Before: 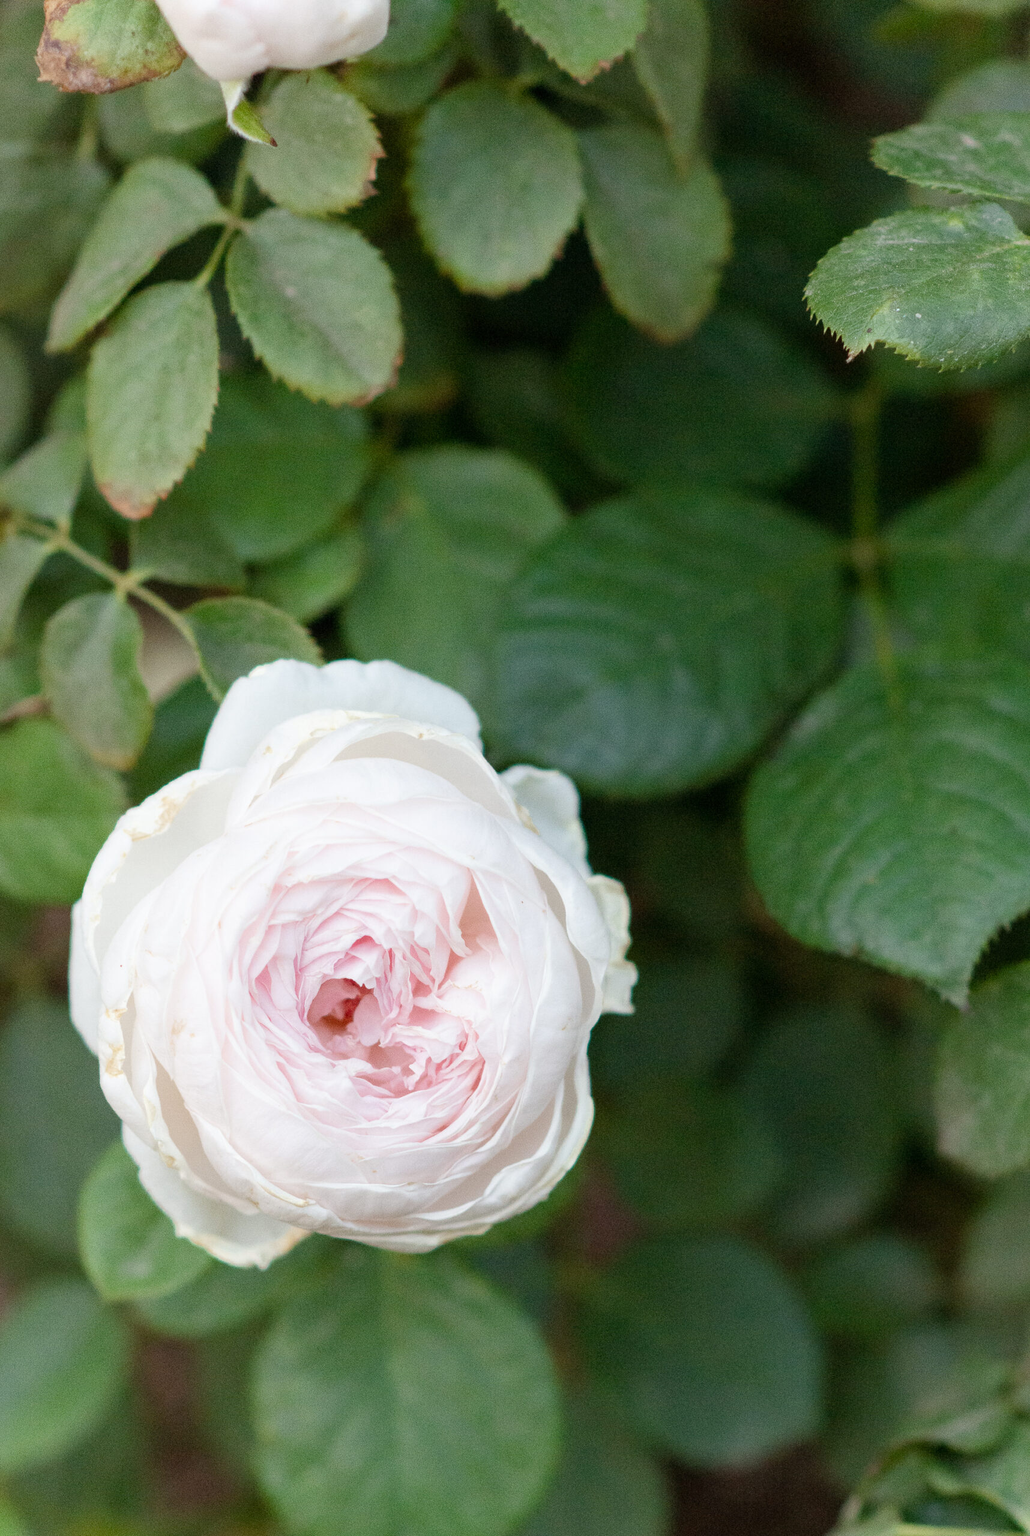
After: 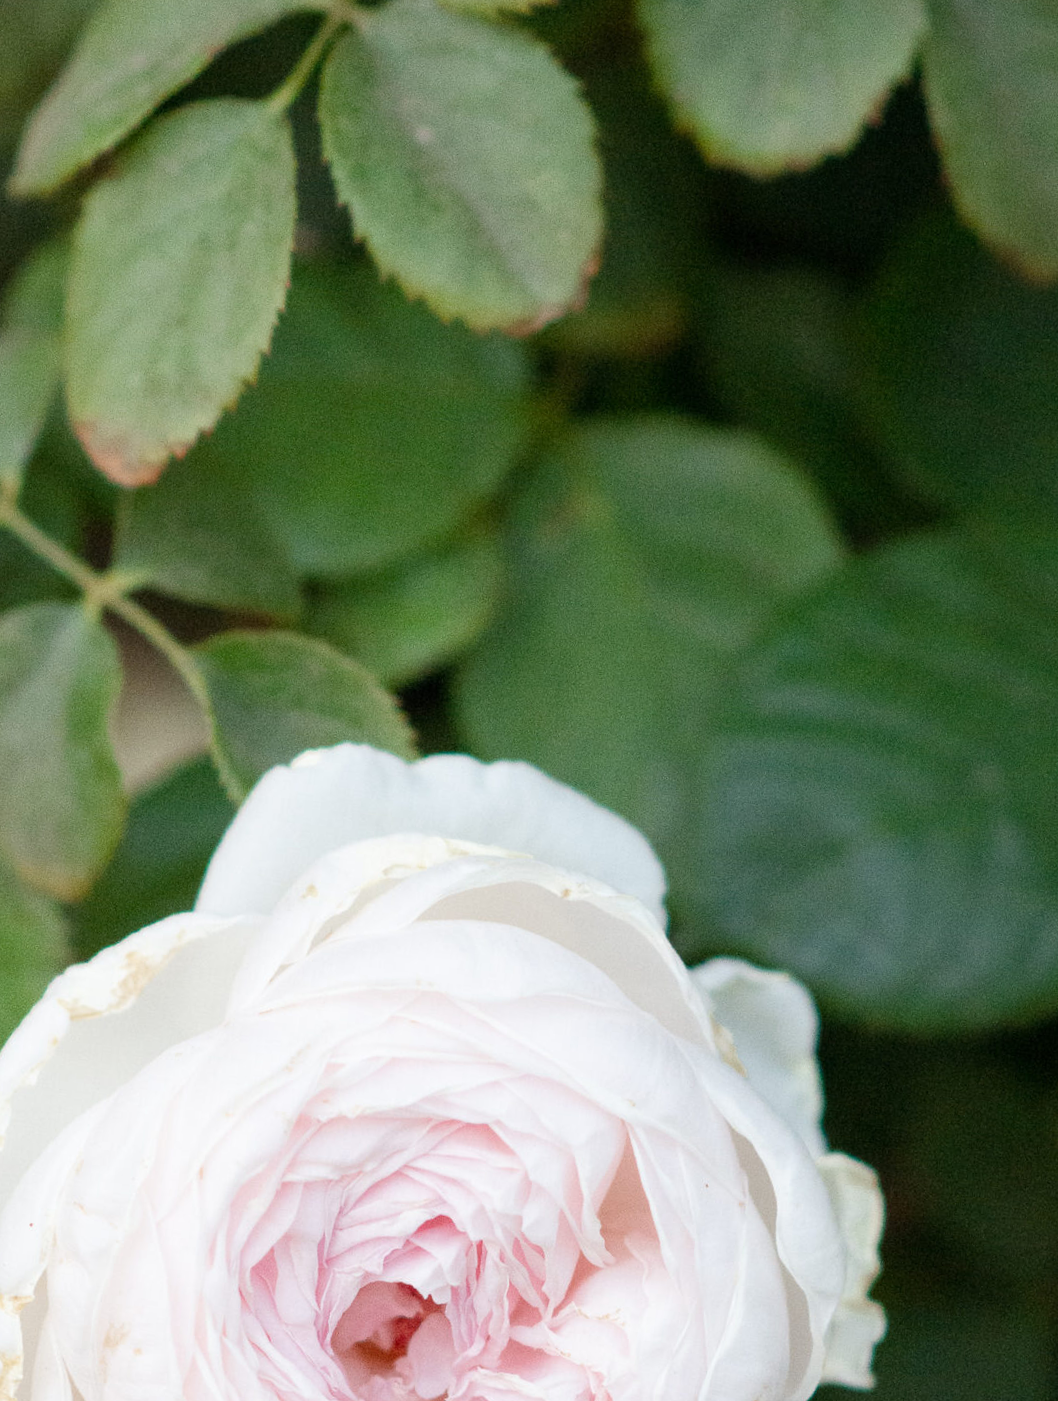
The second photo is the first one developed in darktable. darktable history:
crop and rotate: angle -5.72°, left 2.251%, top 7.057%, right 27.209%, bottom 30.327%
